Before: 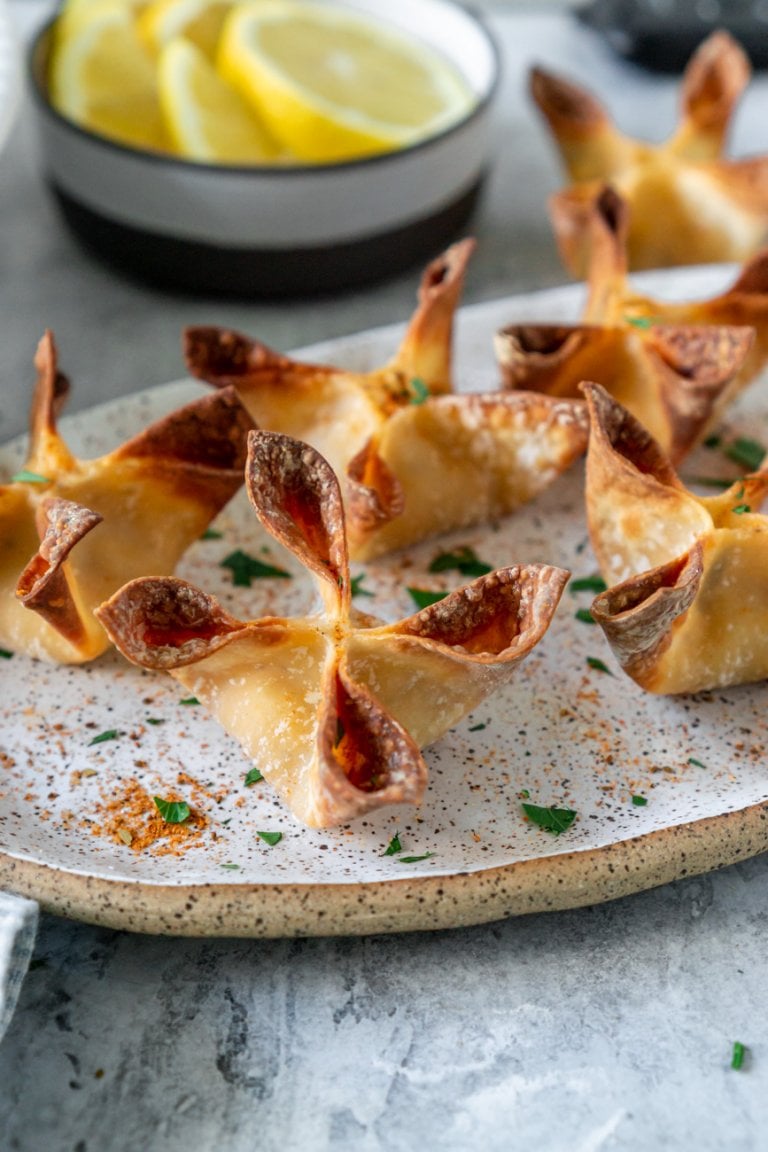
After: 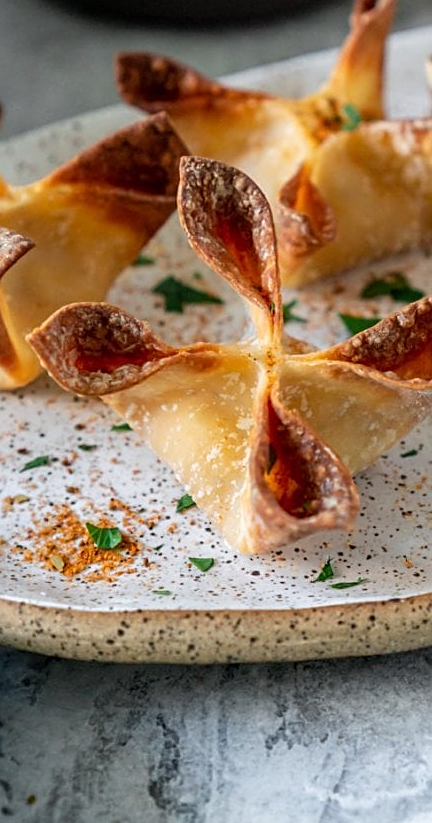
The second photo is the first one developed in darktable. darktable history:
crop: left 8.966%, top 23.852%, right 34.699%, bottom 4.703%
sharpen: on, module defaults
